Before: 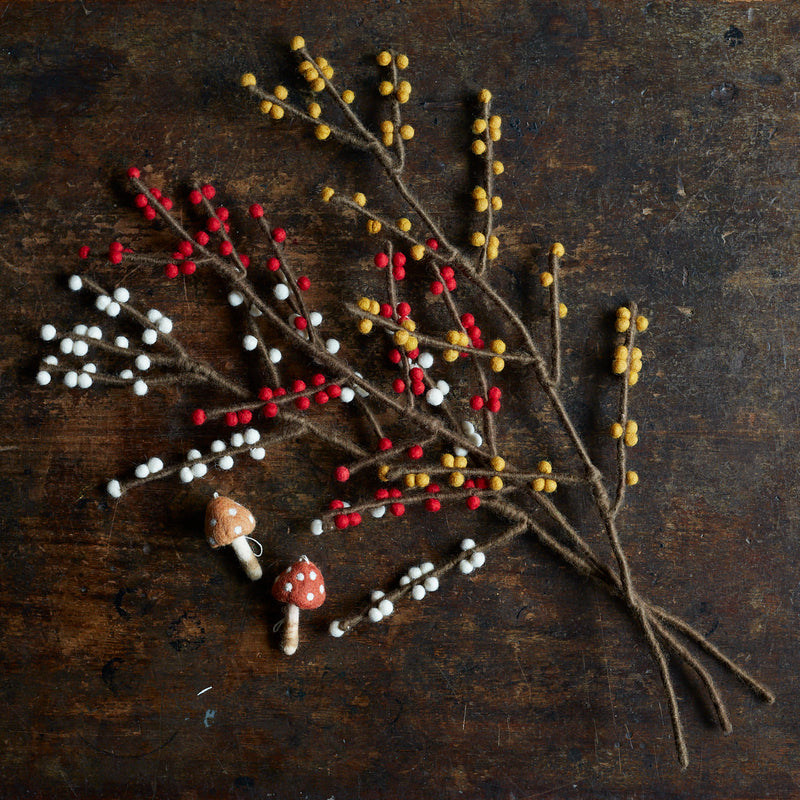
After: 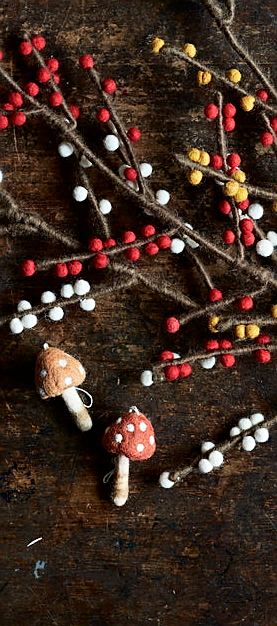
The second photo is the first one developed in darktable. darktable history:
sharpen: on, module defaults
crop and rotate: left 21.384%, top 18.633%, right 43.976%, bottom 2.993%
tone curve: curves: ch0 [(0, 0) (0.004, 0.001) (0.133, 0.112) (0.325, 0.362) (0.832, 0.893) (1, 1)], color space Lab, independent channels, preserve colors none
